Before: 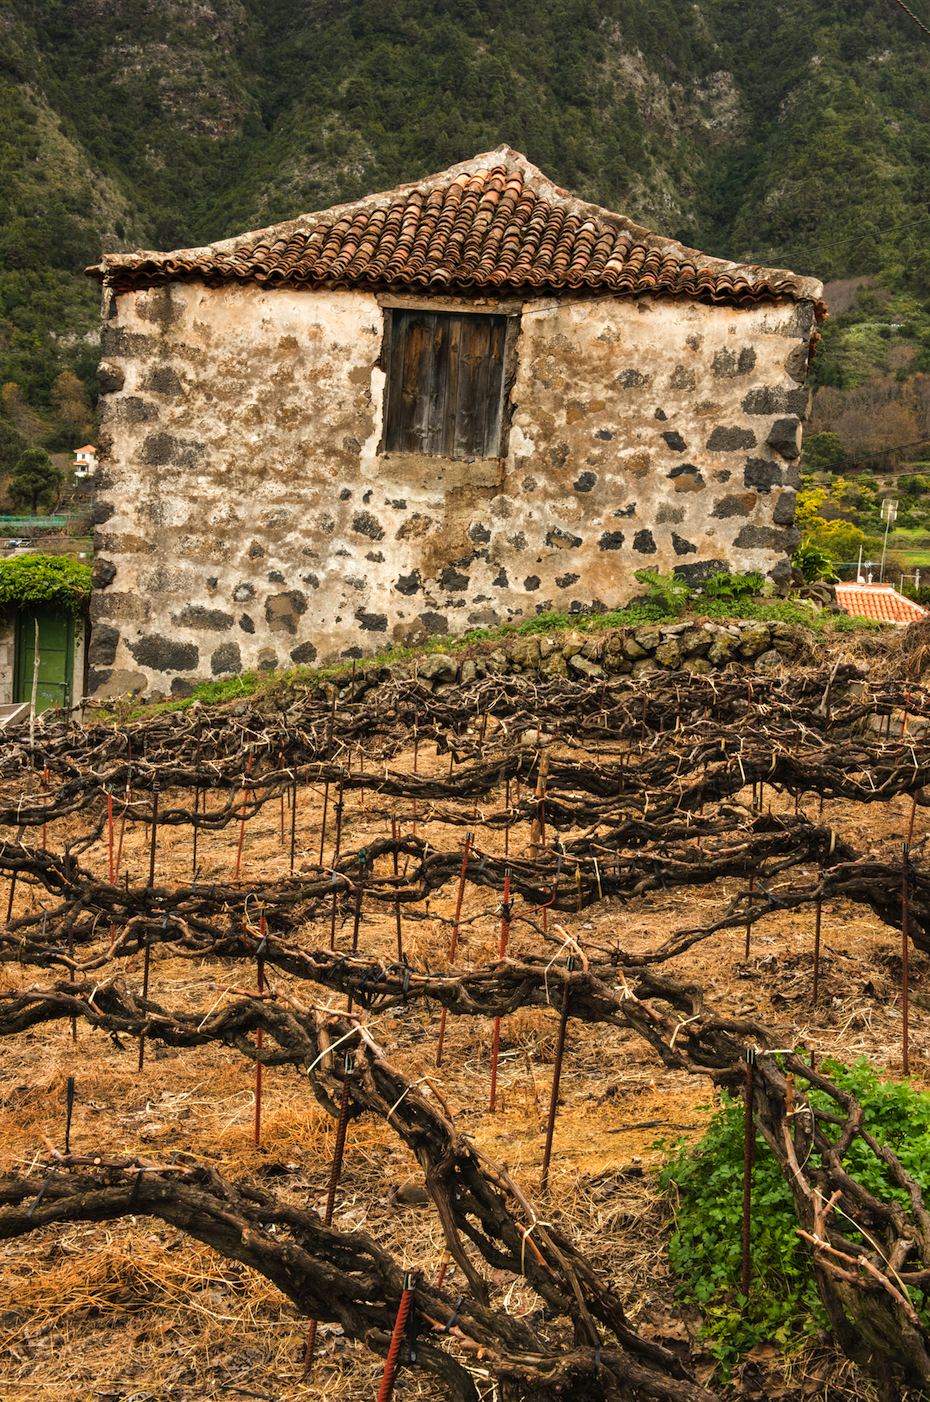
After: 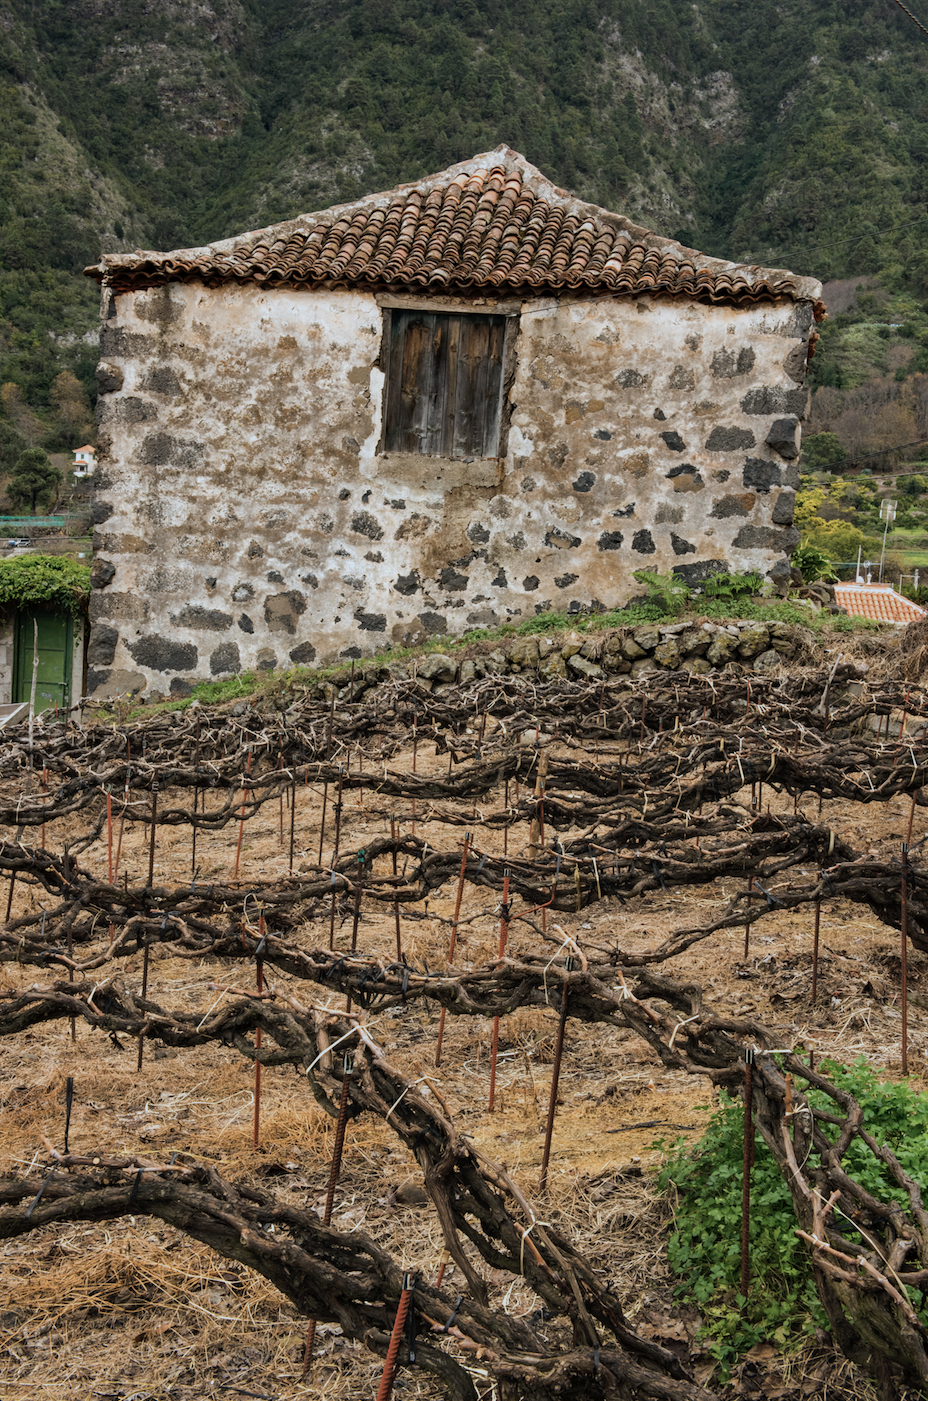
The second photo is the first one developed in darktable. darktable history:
crop and rotate: left 0.174%, bottom 0.002%
haze removal: compatibility mode true, adaptive false
color correction: highlights b* 0.059, saturation 0.789
exposure: exposure -0.49 EV, compensate highlight preservation false
color calibration: x 0.37, y 0.382, temperature 4320.04 K
